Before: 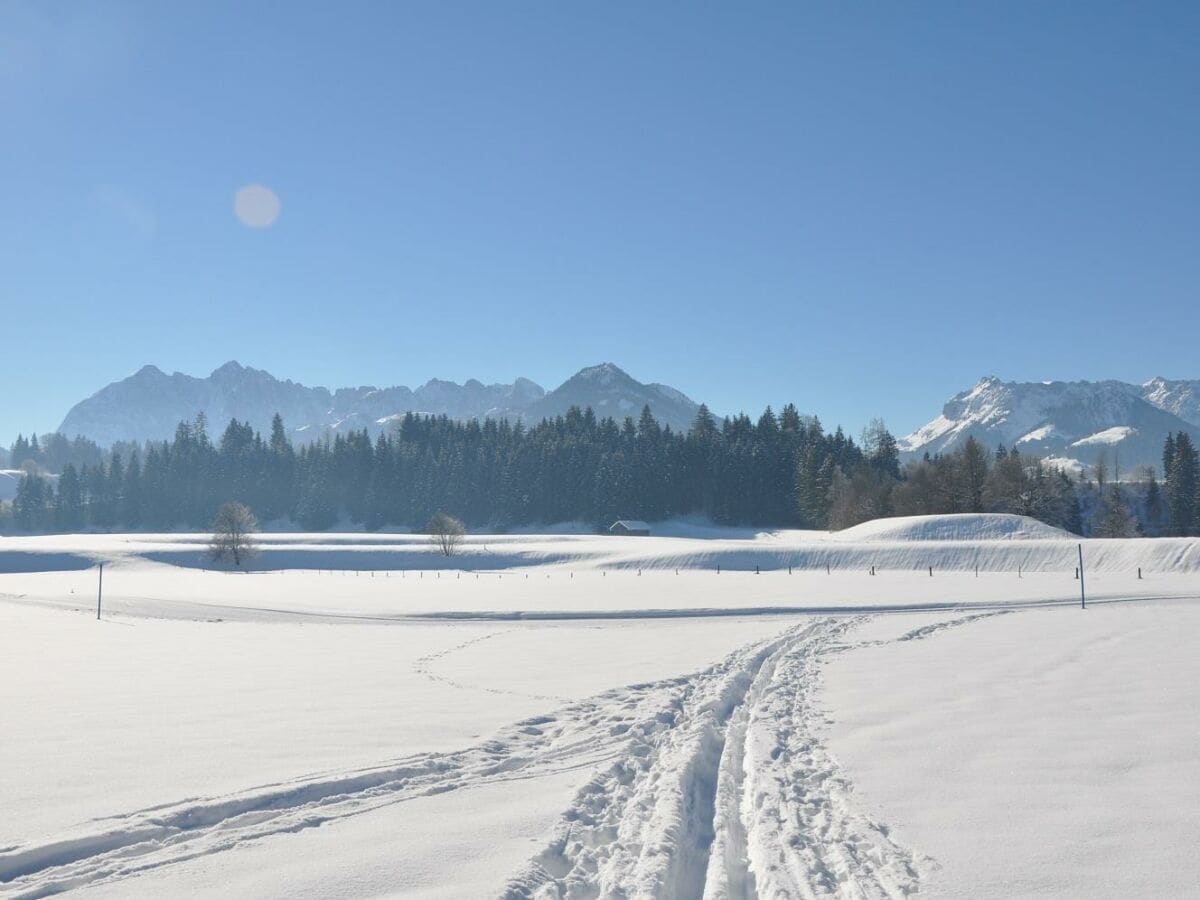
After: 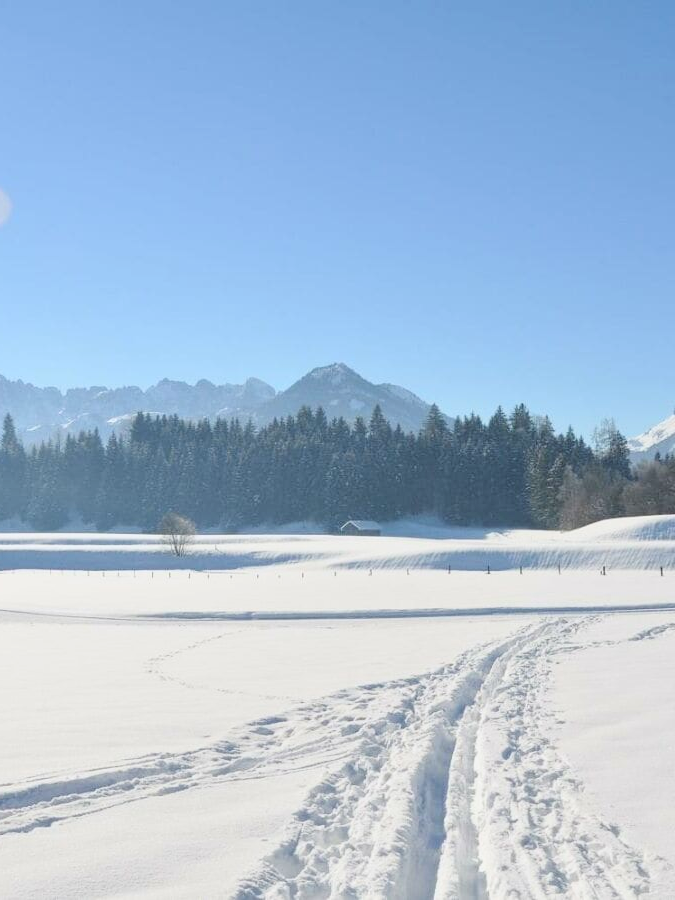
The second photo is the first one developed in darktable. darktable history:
contrast brightness saturation: saturation -0.058
crop and rotate: left 22.433%, right 21.261%
tone curve: curves: ch0 [(0, 0) (0.091, 0.077) (0.389, 0.458) (0.745, 0.82) (0.856, 0.899) (0.92, 0.938) (1, 0.973)]; ch1 [(0, 0) (0.437, 0.404) (0.5, 0.5) (0.529, 0.55) (0.58, 0.6) (0.616, 0.649) (1, 1)]; ch2 [(0, 0) (0.442, 0.415) (0.5, 0.5) (0.535, 0.557) (0.585, 0.62) (1, 1)], color space Lab, linked channels, preserve colors none
